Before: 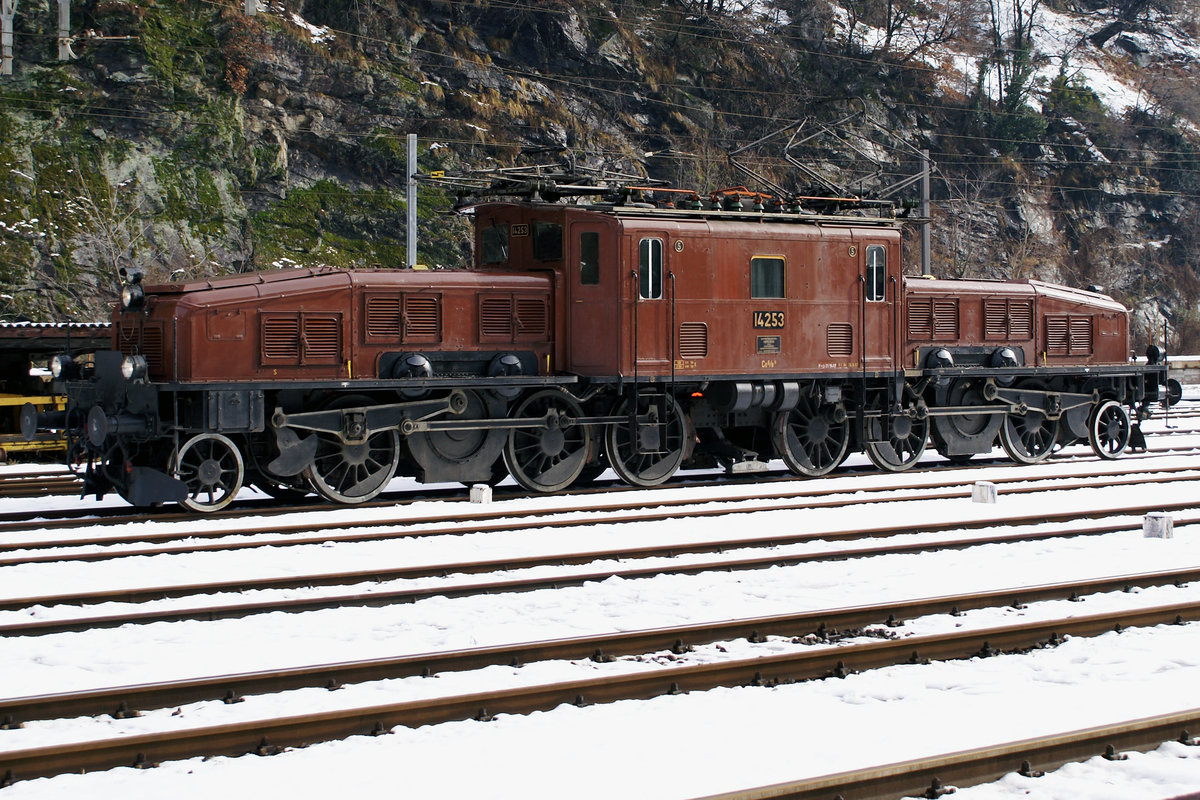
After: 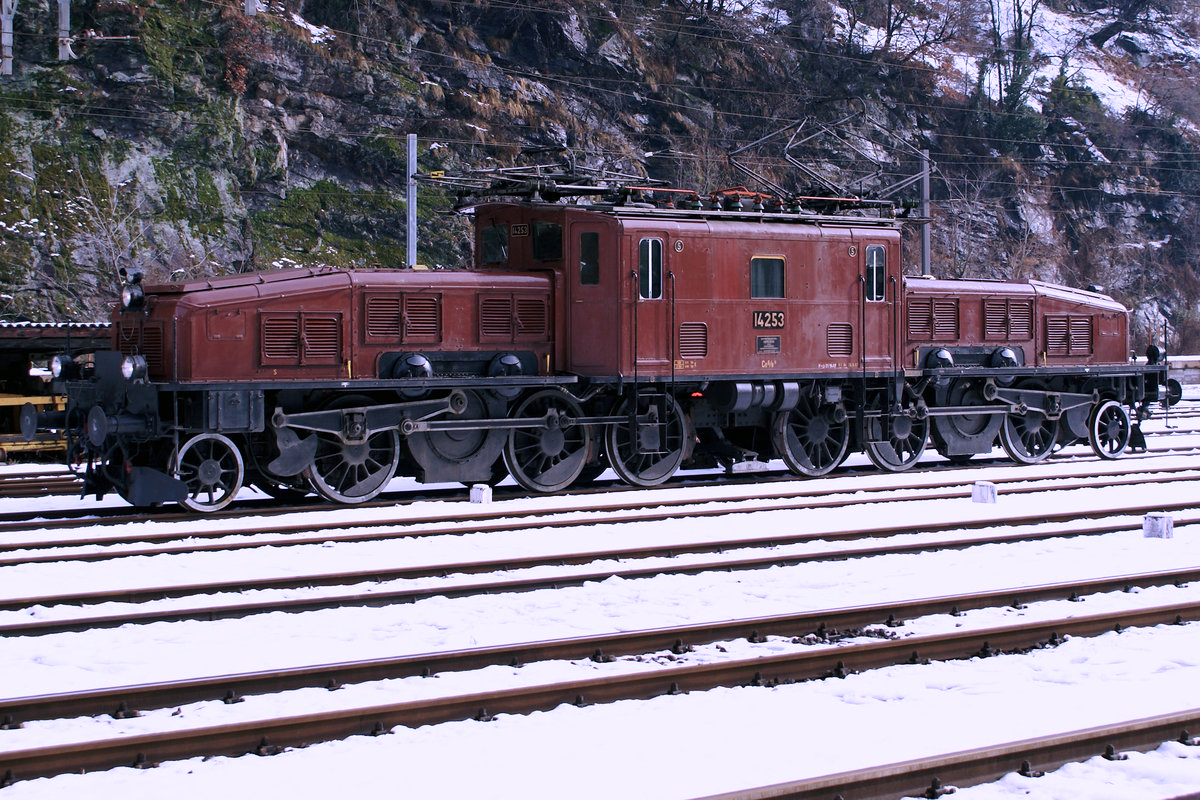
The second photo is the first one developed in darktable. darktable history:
color calibration: x 0.372, y 0.386, temperature 4283.97 K
exposure: compensate highlight preservation false
color correction: highlights a* 15.46, highlights b* -20.56
